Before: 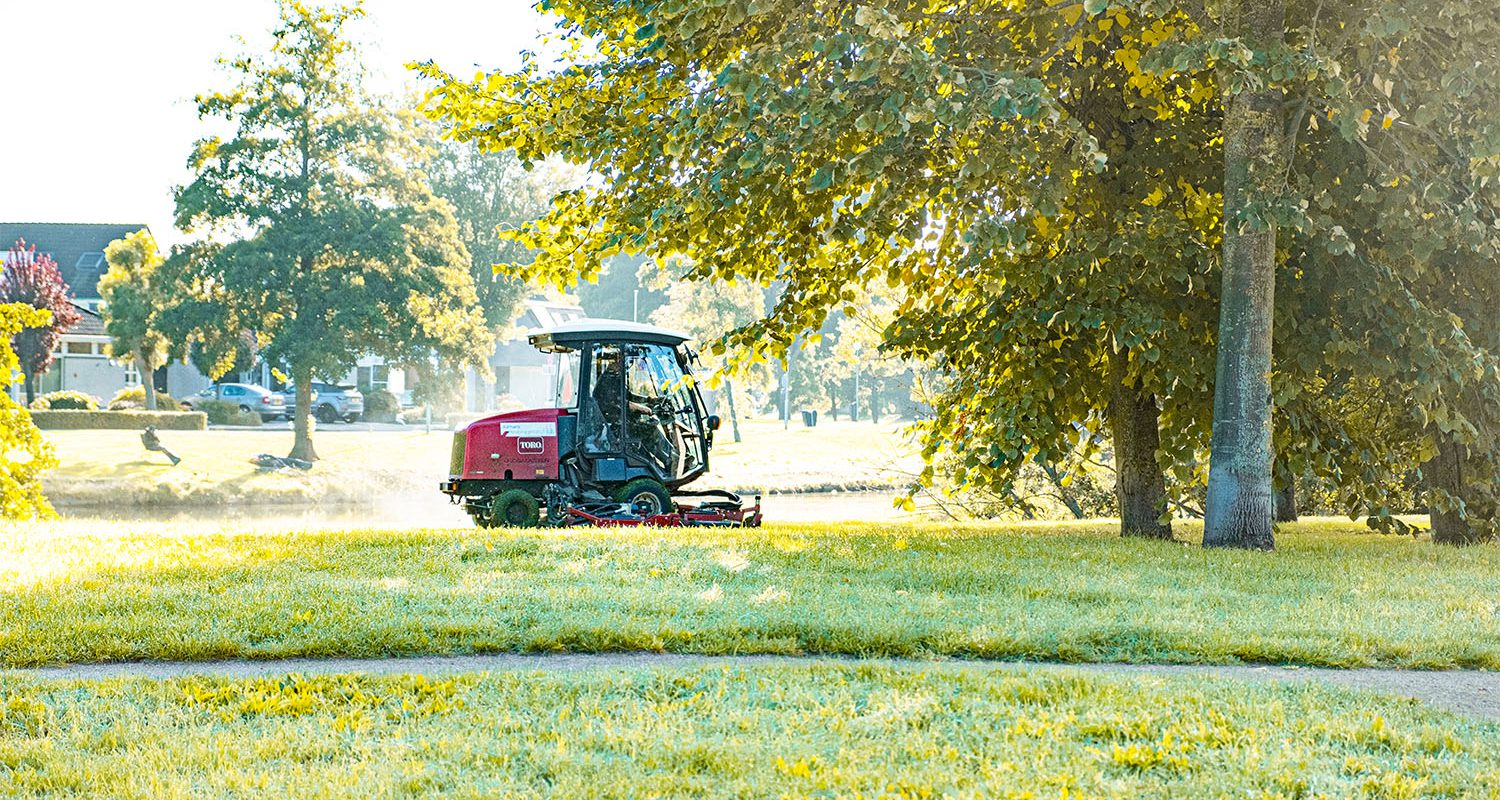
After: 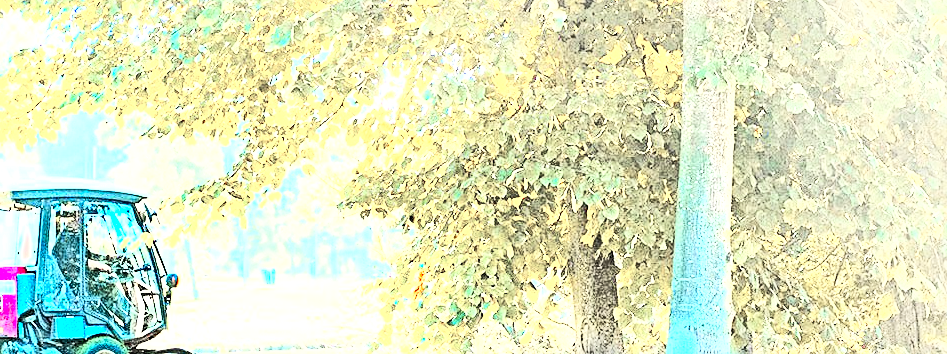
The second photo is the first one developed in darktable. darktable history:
local contrast: mode bilateral grid, contrast 20, coarseness 50, detail 149%, midtone range 0.2
crop: left 36.123%, top 17.852%, right 0.688%, bottom 37.895%
contrast brightness saturation: contrast 0.238, brightness 0.261, saturation 0.376
color zones: curves: ch1 [(0, 0.708) (0.088, 0.648) (0.245, 0.187) (0.429, 0.326) (0.571, 0.498) (0.714, 0.5) (0.857, 0.5) (1, 0.708)]
tone equalizer: -8 EV -1.88 EV, -7 EV -1.16 EV, -6 EV -1.66 EV
exposure: black level correction 0, exposure 1.384 EV, compensate highlight preservation false
sharpen: amount 0.218
base curve: curves: ch0 [(0, 0.003) (0.001, 0.002) (0.006, 0.004) (0.02, 0.022) (0.048, 0.086) (0.094, 0.234) (0.162, 0.431) (0.258, 0.629) (0.385, 0.8) (0.548, 0.918) (0.751, 0.988) (1, 1)]
